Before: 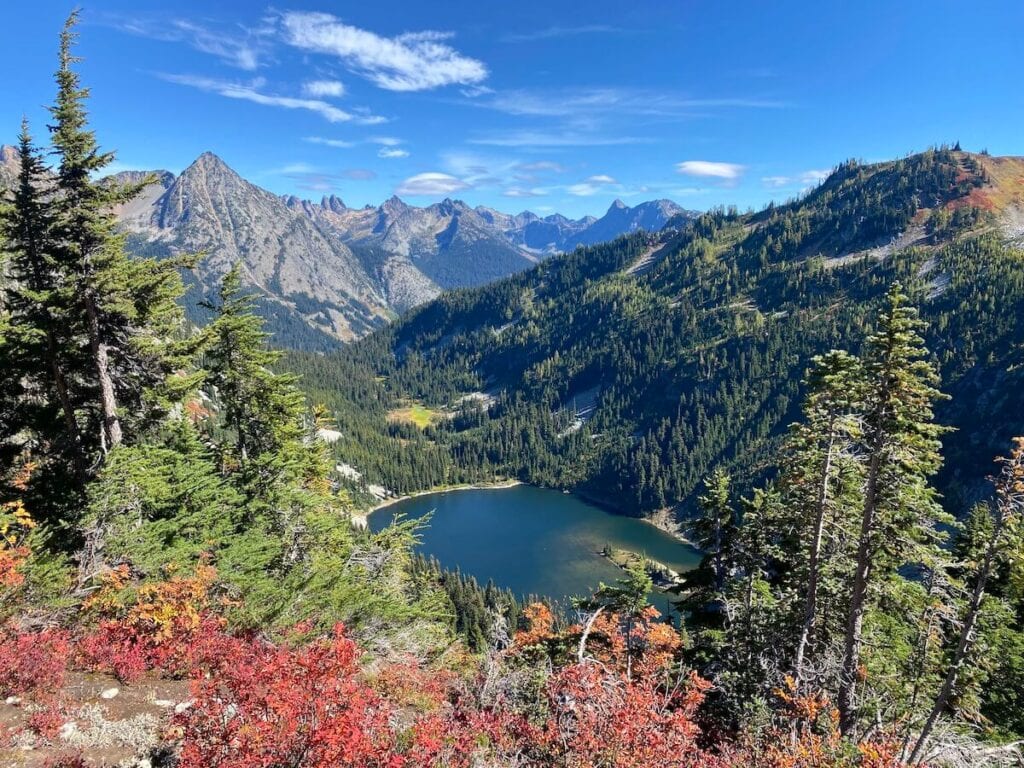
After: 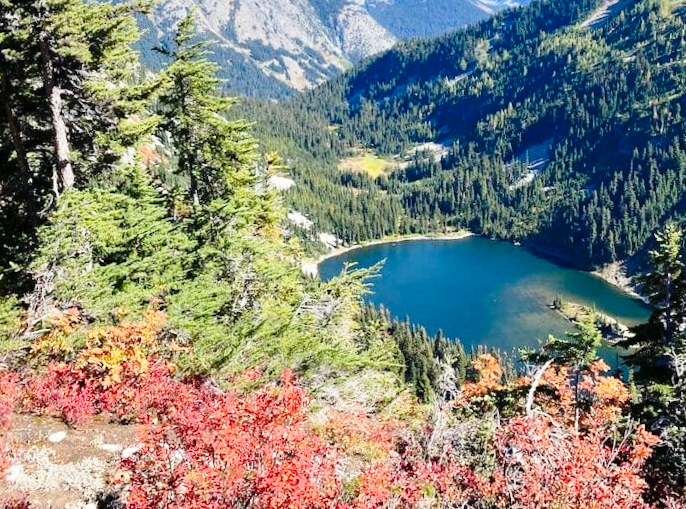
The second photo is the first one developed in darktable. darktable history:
base curve: curves: ch0 [(0, 0) (0.028, 0.03) (0.121, 0.232) (0.46, 0.748) (0.859, 0.968) (1, 1)], preserve colors none
crop and rotate: angle -1.08°, left 3.557%, top 32.02%, right 27.782%
